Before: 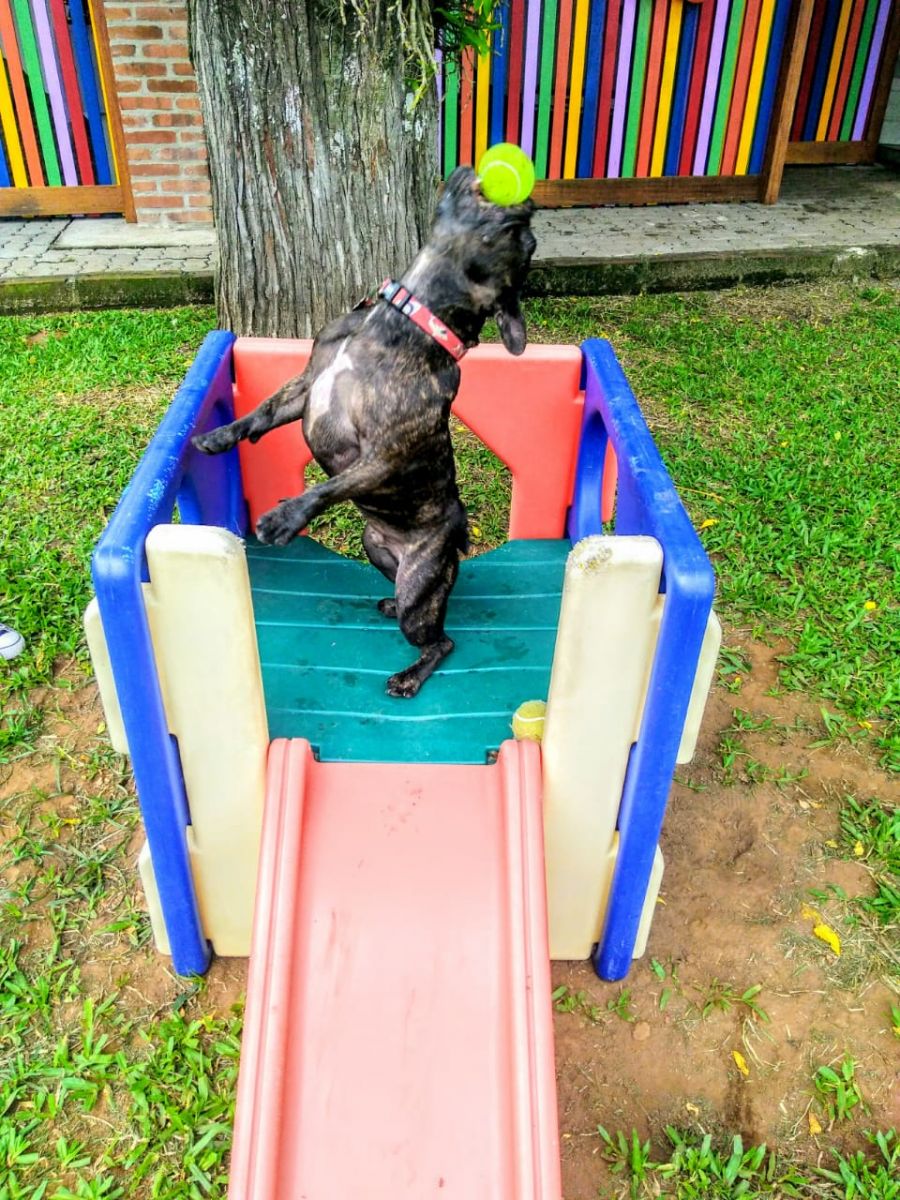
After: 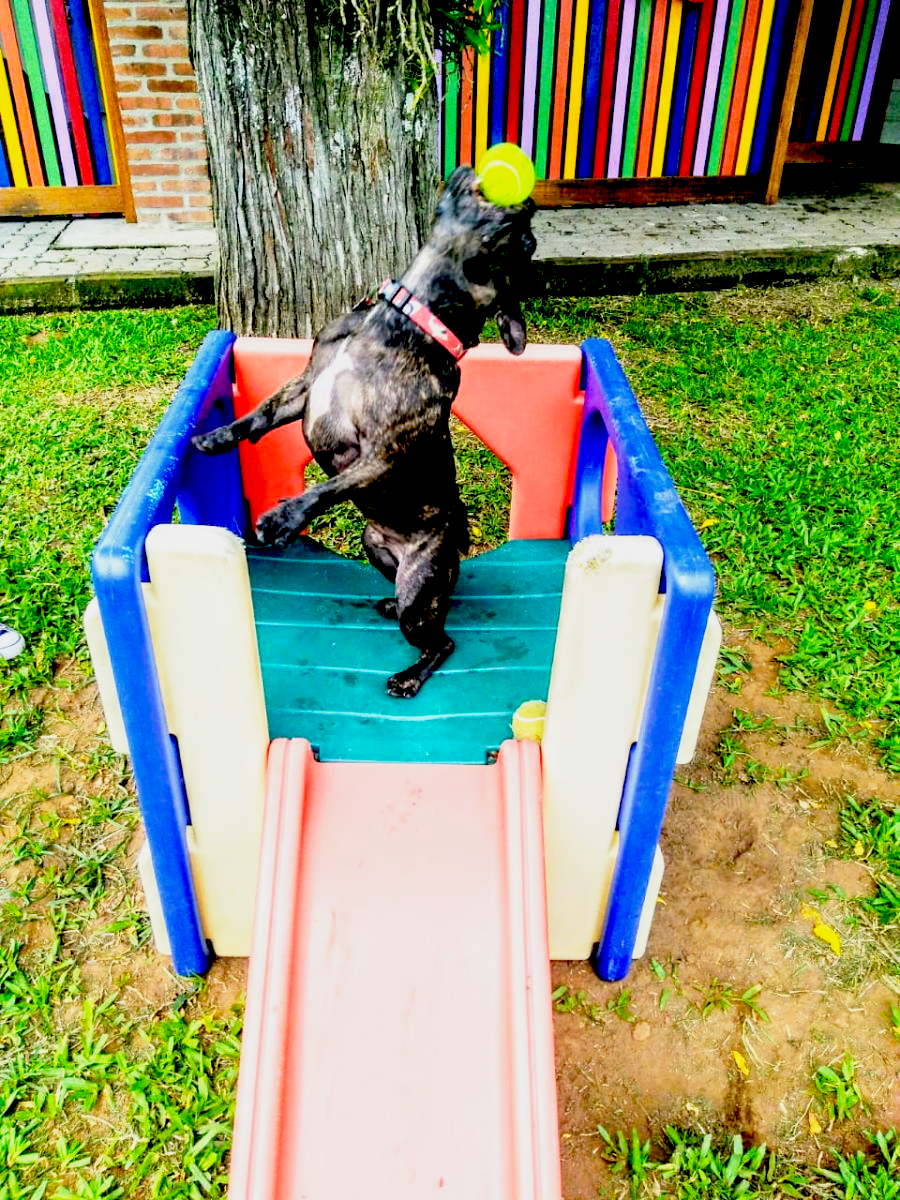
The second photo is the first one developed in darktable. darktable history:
exposure: black level correction 0.056, exposure -0.039 EV, compensate highlight preservation false
base curve: curves: ch0 [(0, 0) (0.088, 0.125) (0.176, 0.251) (0.354, 0.501) (0.613, 0.749) (1, 0.877)], preserve colors none
